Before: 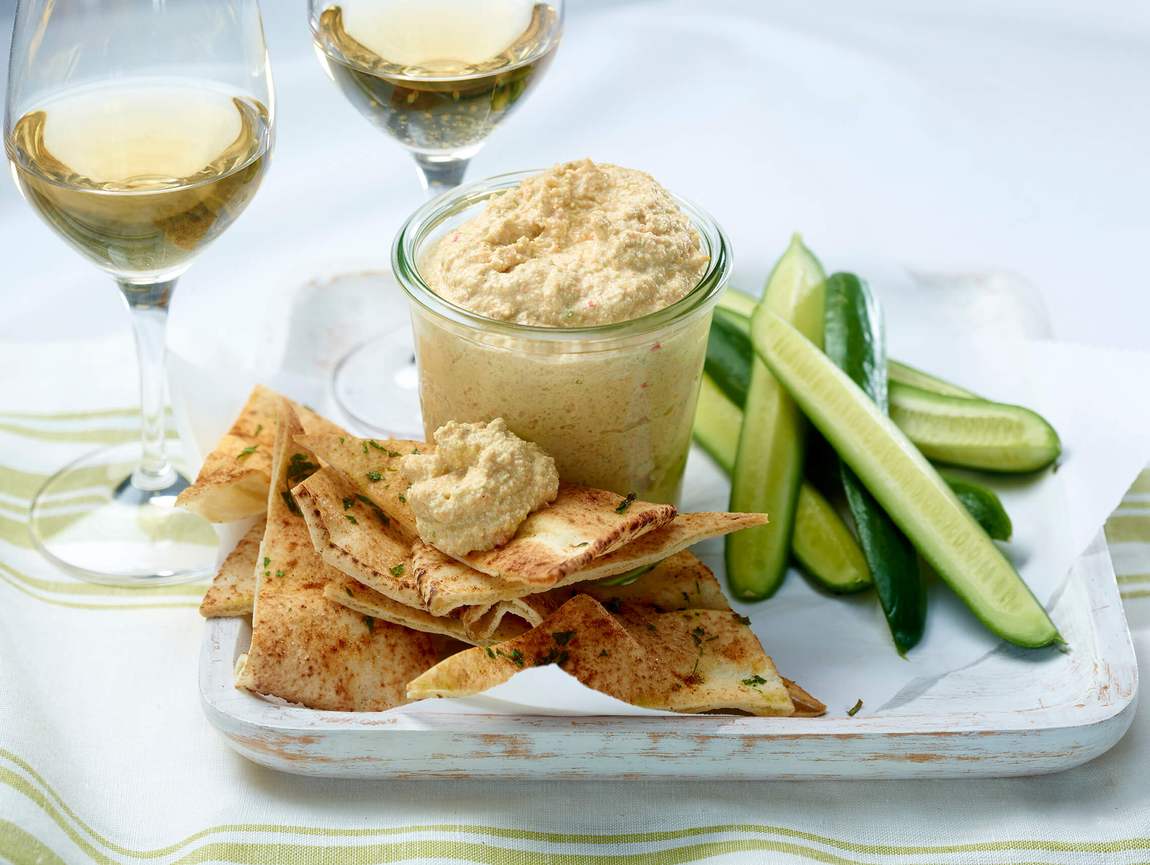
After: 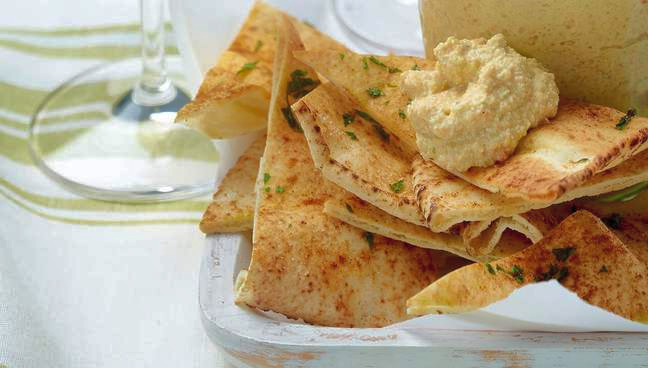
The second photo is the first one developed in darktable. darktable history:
contrast brightness saturation: contrast 0.05, brightness 0.06, saturation 0.01
shadows and highlights: shadows 40, highlights -60
crop: top 44.483%, right 43.593%, bottom 12.892%
